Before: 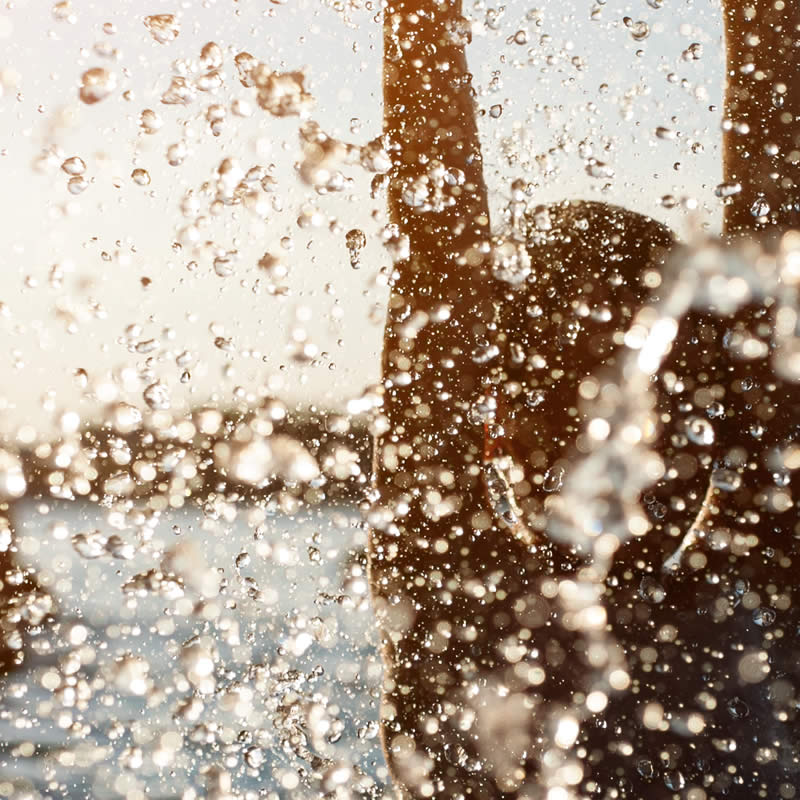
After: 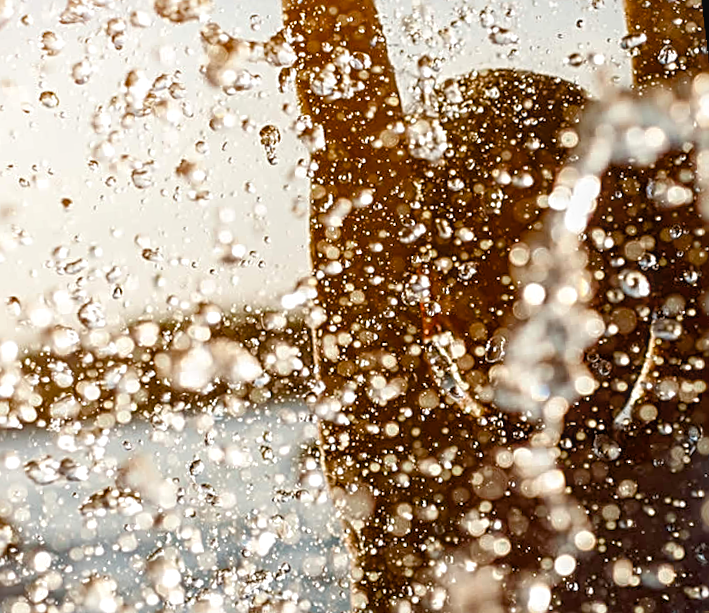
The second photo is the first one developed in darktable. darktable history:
sharpen: radius 2.584, amount 0.688
rotate and perspective: rotation -5°, crop left 0.05, crop right 0.952, crop top 0.11, crop bottom 0.89
local contrast: on, module defaults
color balance rgb: perceptual saturation grading › global saturation 35%, perceptual saturation grading › highlights -30%, perceptual saturation grading › shadows 35%, perceptual brilliance grading › global brilliance 3%, perceptual brilliance grading › highlights -3%, perceptual brilliance grading › shadows 3%
crop and rotate: angle 1.96°, left 5.673%, top 5.673%
